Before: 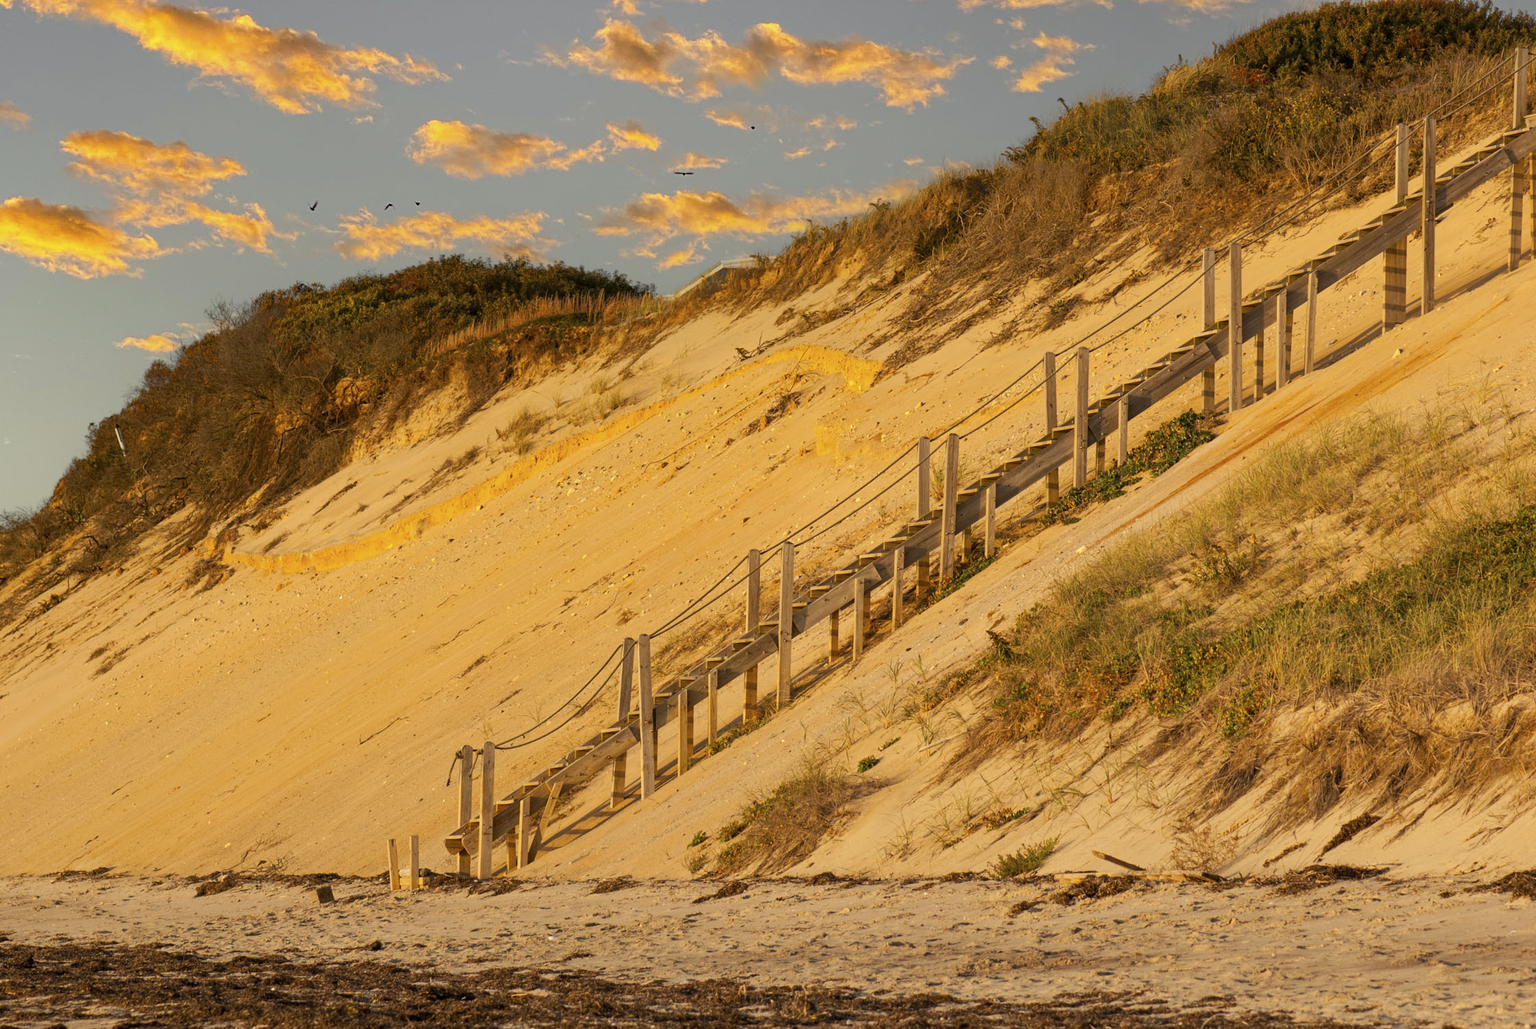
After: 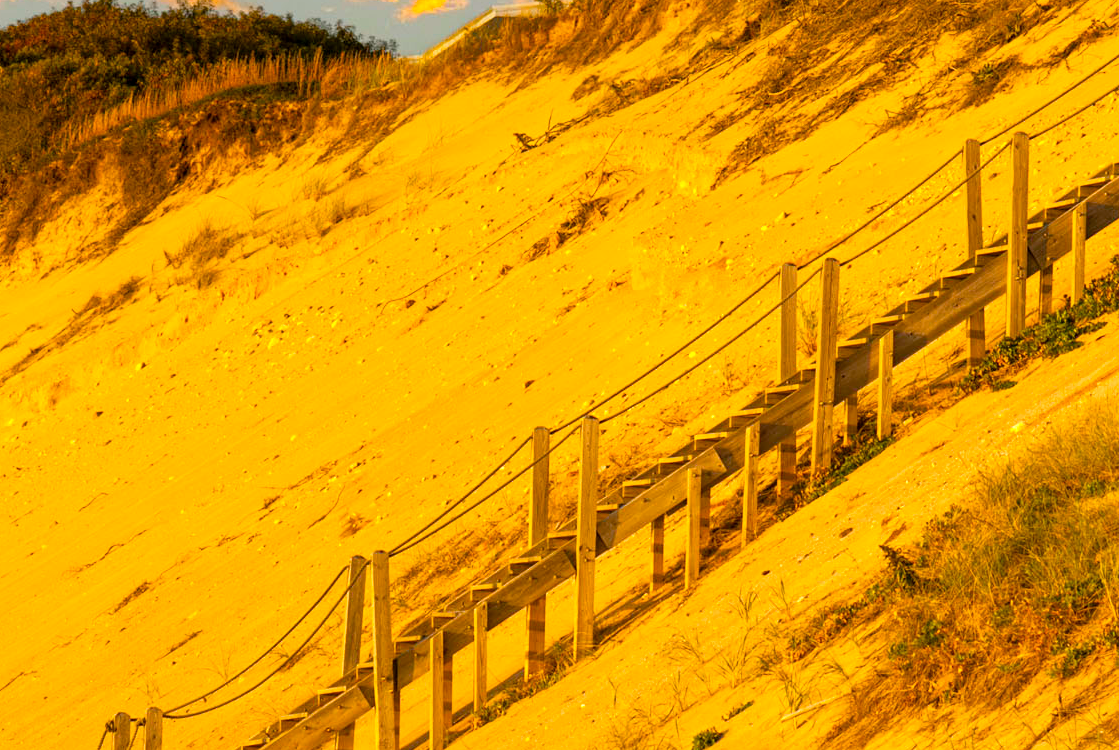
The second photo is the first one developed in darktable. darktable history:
crop: left 25%, top 25%, right 25%, bottom 25%
color balance rgb: linear chroma grading › global chroma 15%, perceptual saturation grading › global saturation 30%
tone equalizer: on, module defaults
exposure: black level correction 0.001, exposure 0.5 EV, compensate exposure bias true, compensate highlight preservation false
